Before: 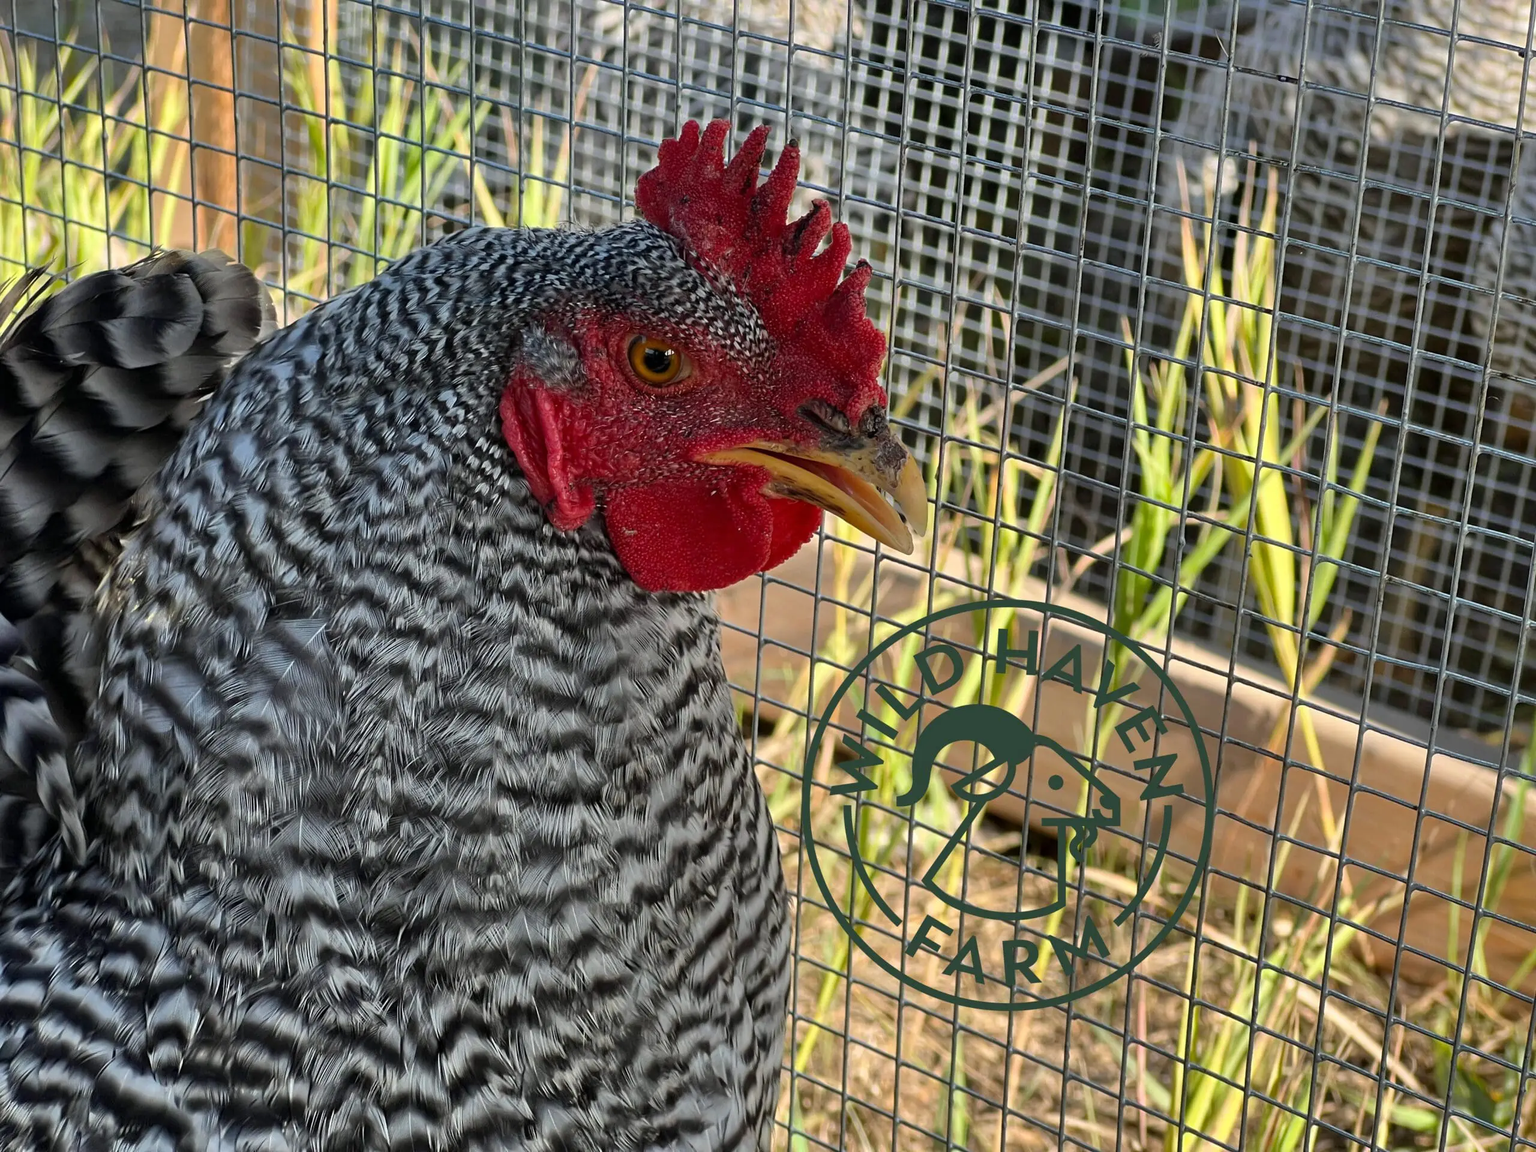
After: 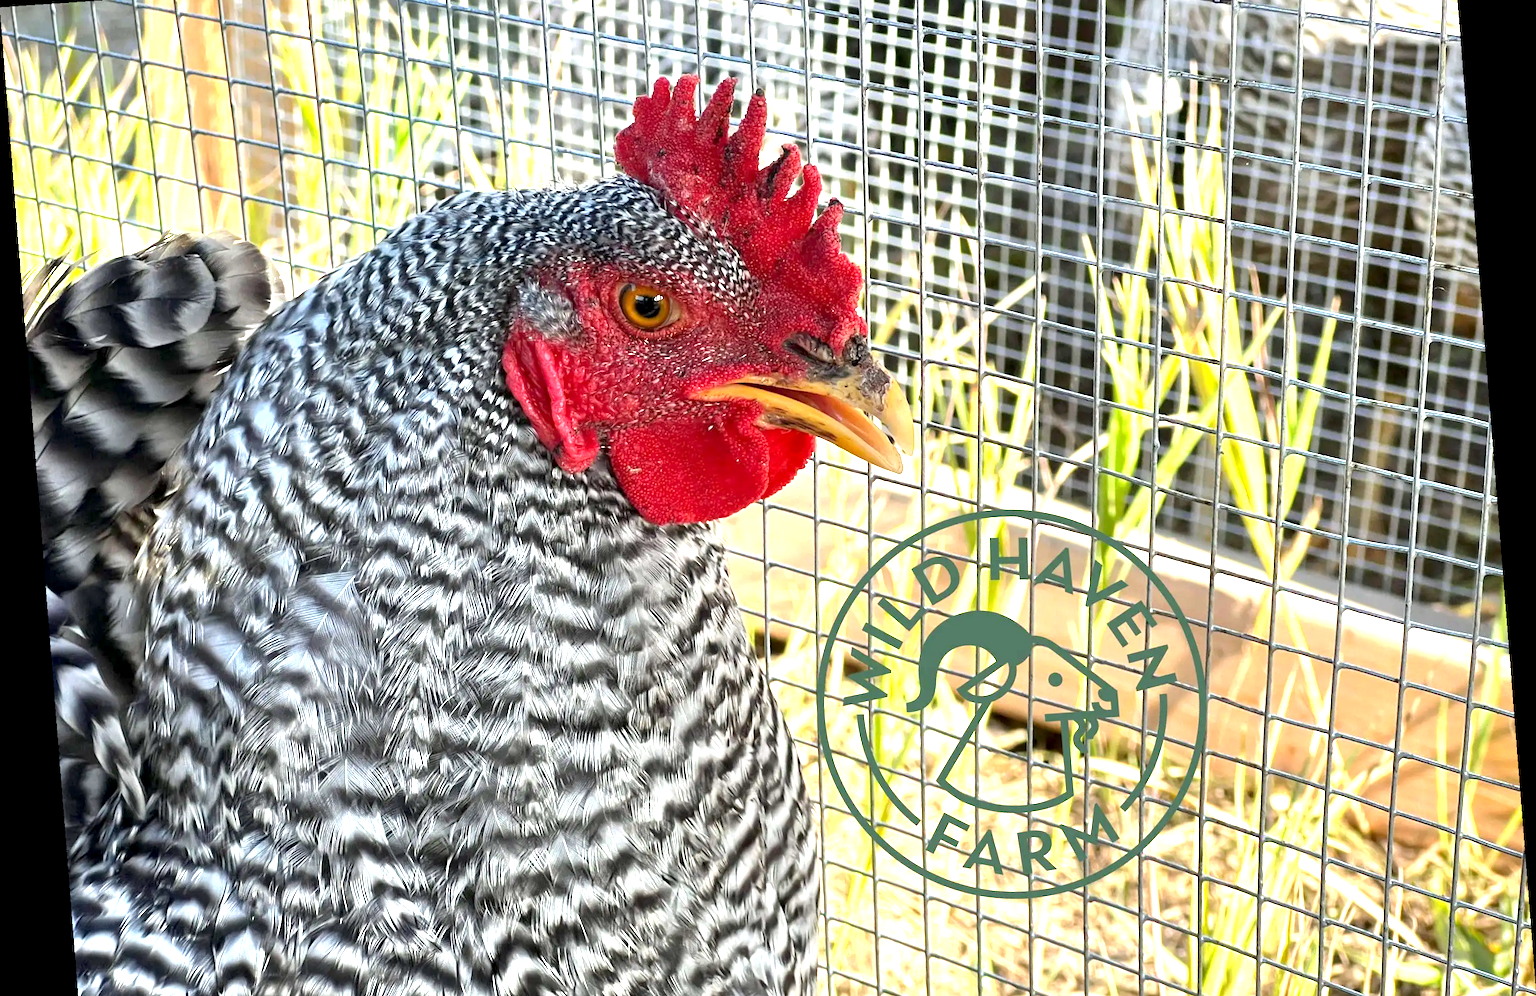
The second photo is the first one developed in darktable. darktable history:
exposure: black level correction 0.001, exposure 1.735 EV, compensate highlight preservation false
rotate and perspective: rotation -4.2°, shear 0.006, automatic cropping off
crop: top 7.625%, bottom 8.027%
